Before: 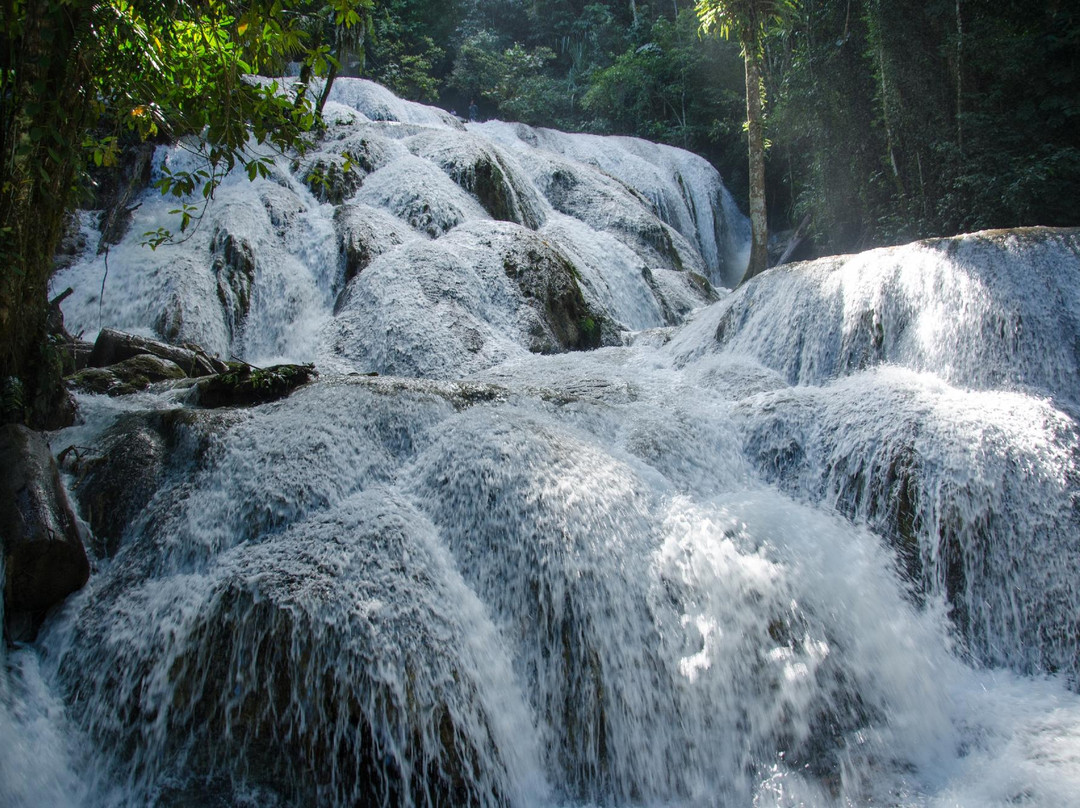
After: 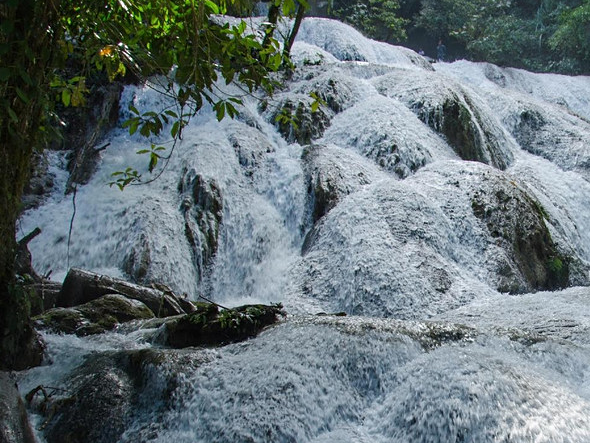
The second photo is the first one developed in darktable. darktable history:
crop and rotate: left 3.047%, top 7.509%, right 42.236%, bottom 37.598%
sharpen: amount 0.2
